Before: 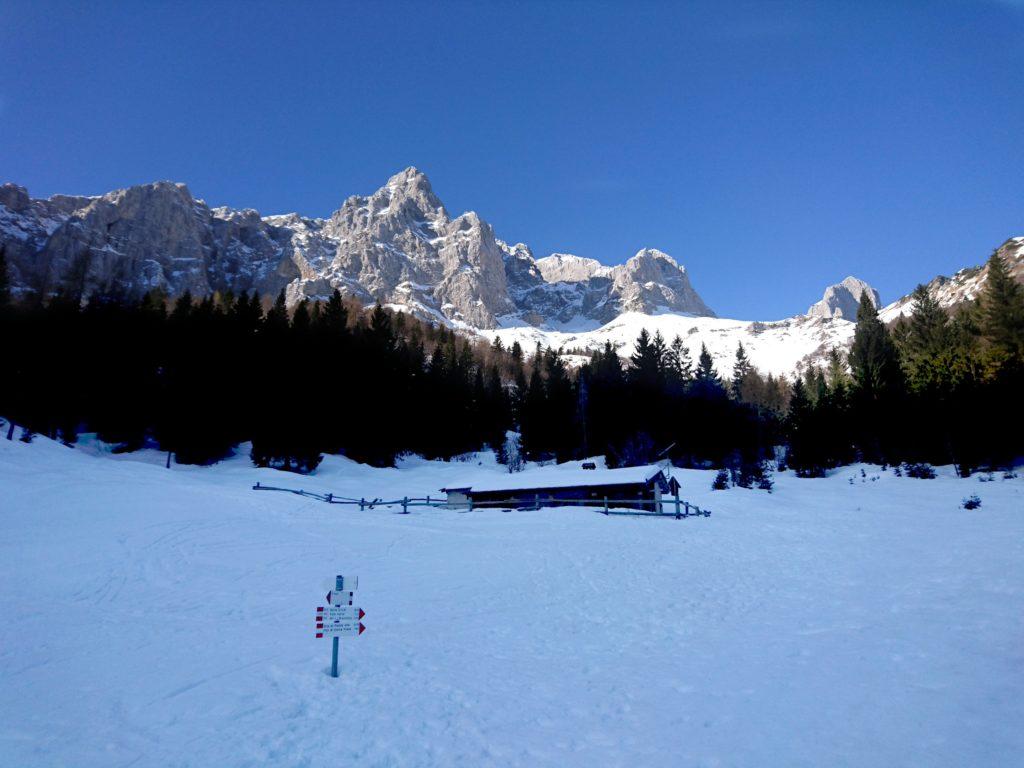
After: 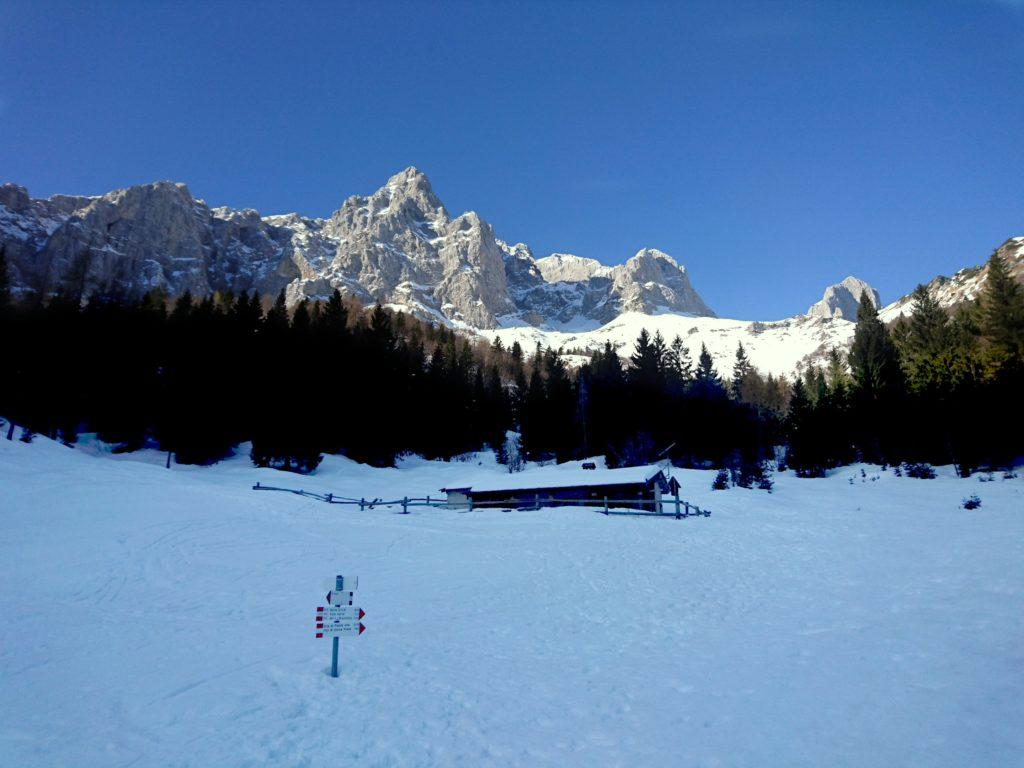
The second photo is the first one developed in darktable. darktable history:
color correction: highlights a* -4.32, highlights b* 6.39
